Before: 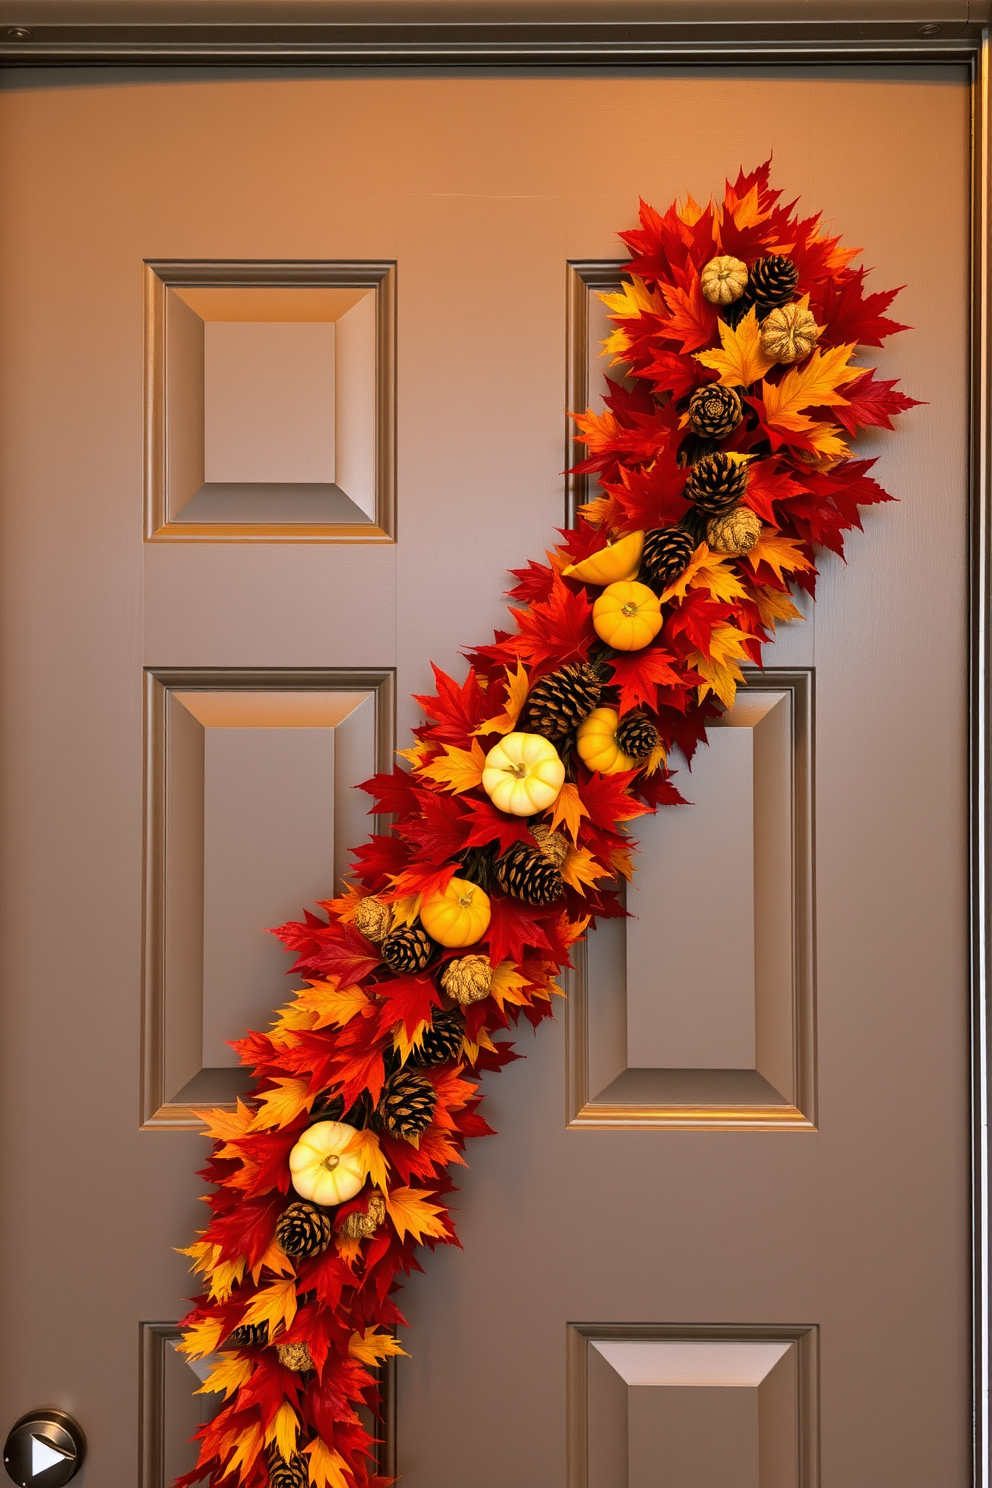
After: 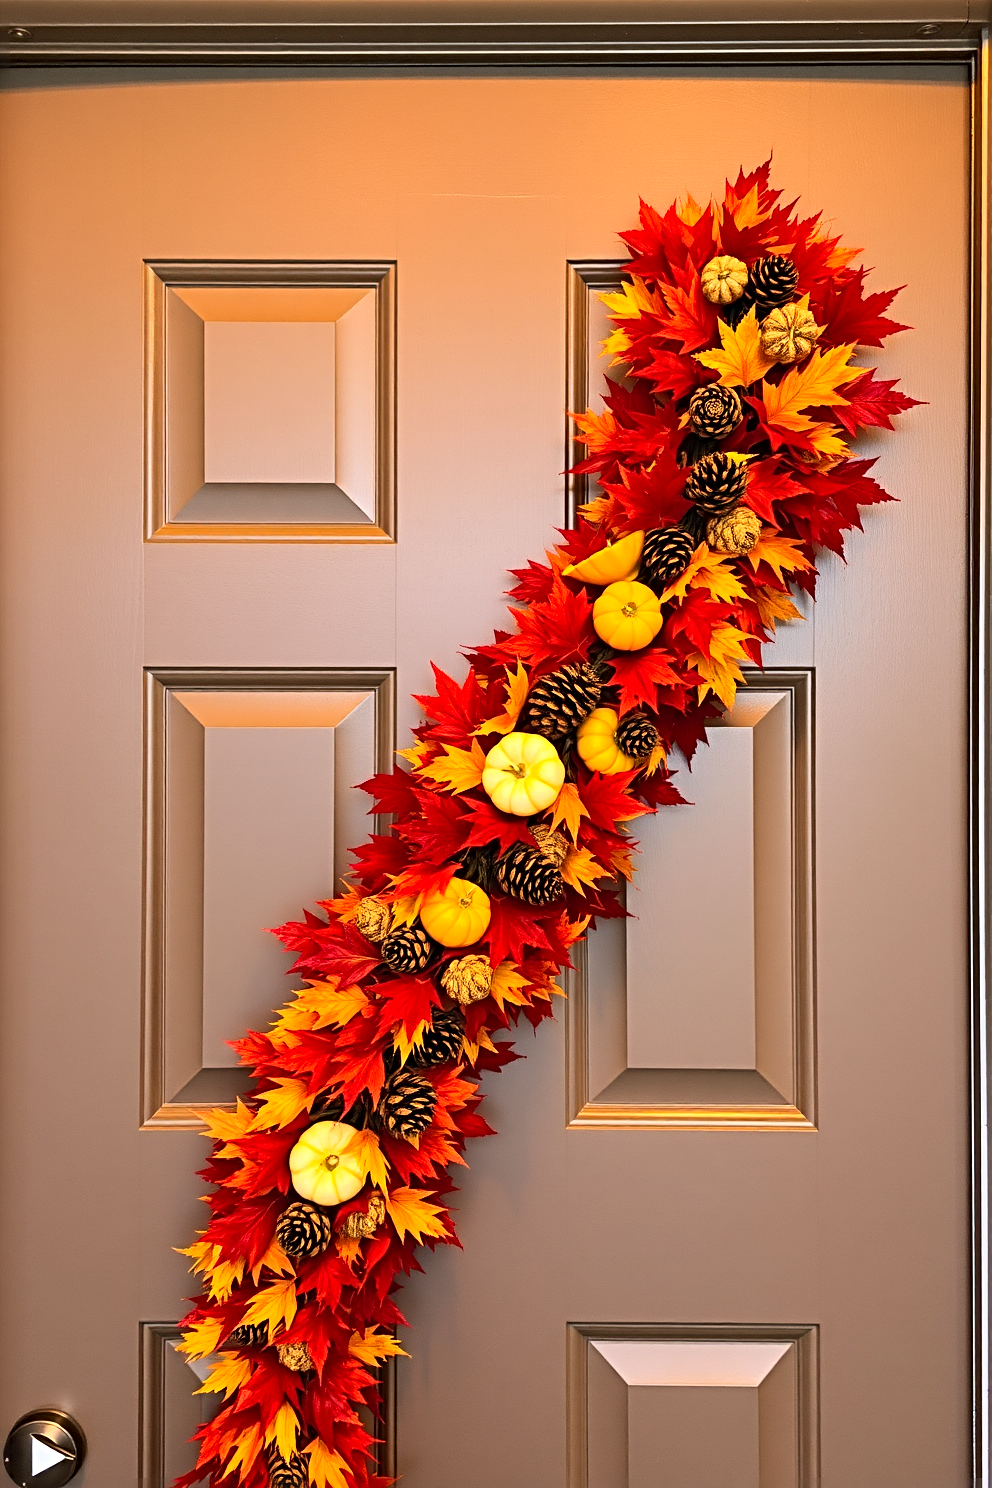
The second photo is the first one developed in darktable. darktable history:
contrast brightness saturation: contrast 0.202, brightness 0.164, saturation 0.218
tone equalizer: edges refinement/feathering 500, mask exposure compensation -1.57 EV, preserve details guided filter
sharpen: radius 3.954
